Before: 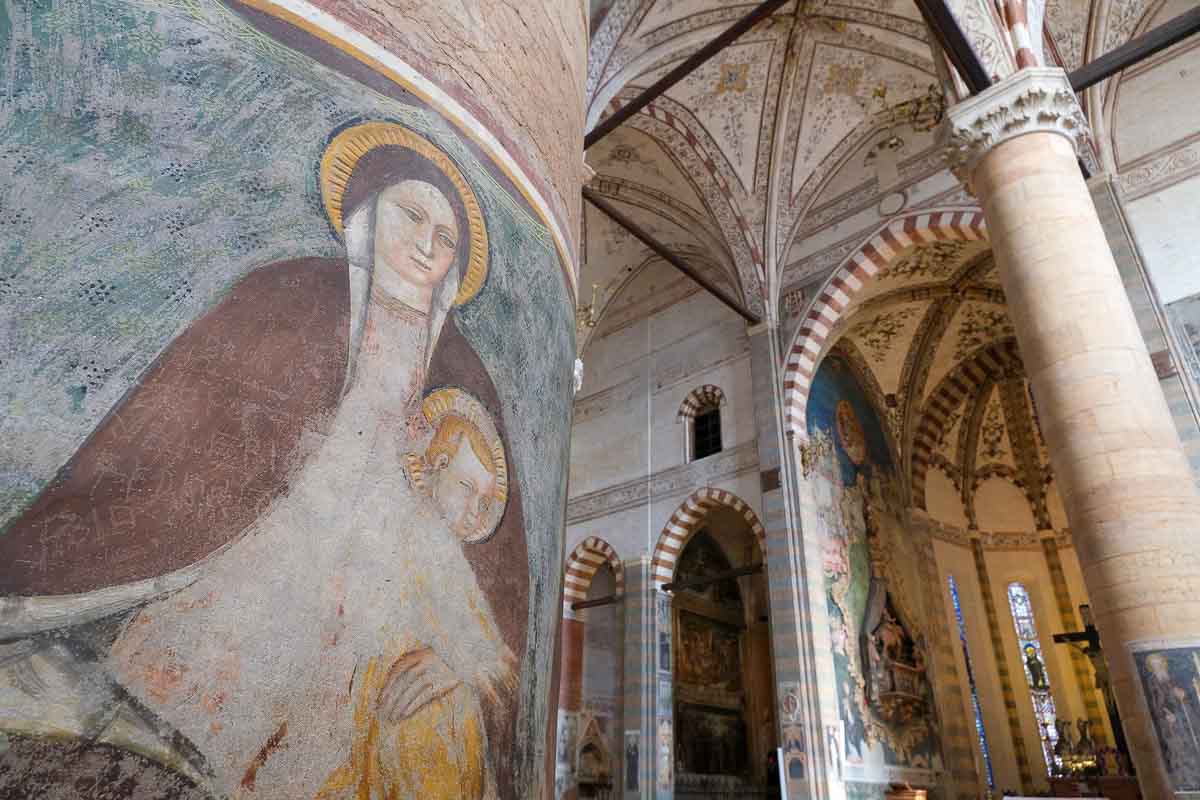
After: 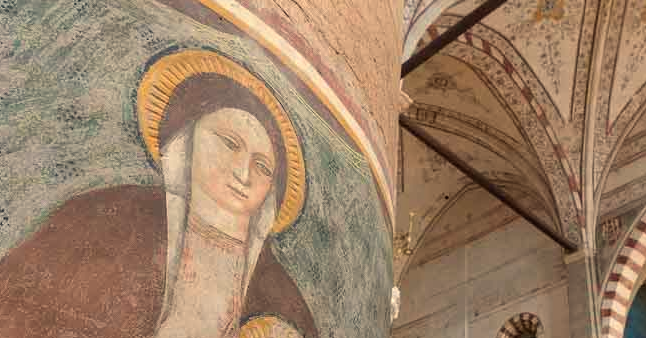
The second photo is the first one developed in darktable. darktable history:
crop: left 15.306%, top 9.065%, right 30.789%, bottom 48.638%
white balance: red 1.123, blue 0.83
tone equalizer: on, module defaults
